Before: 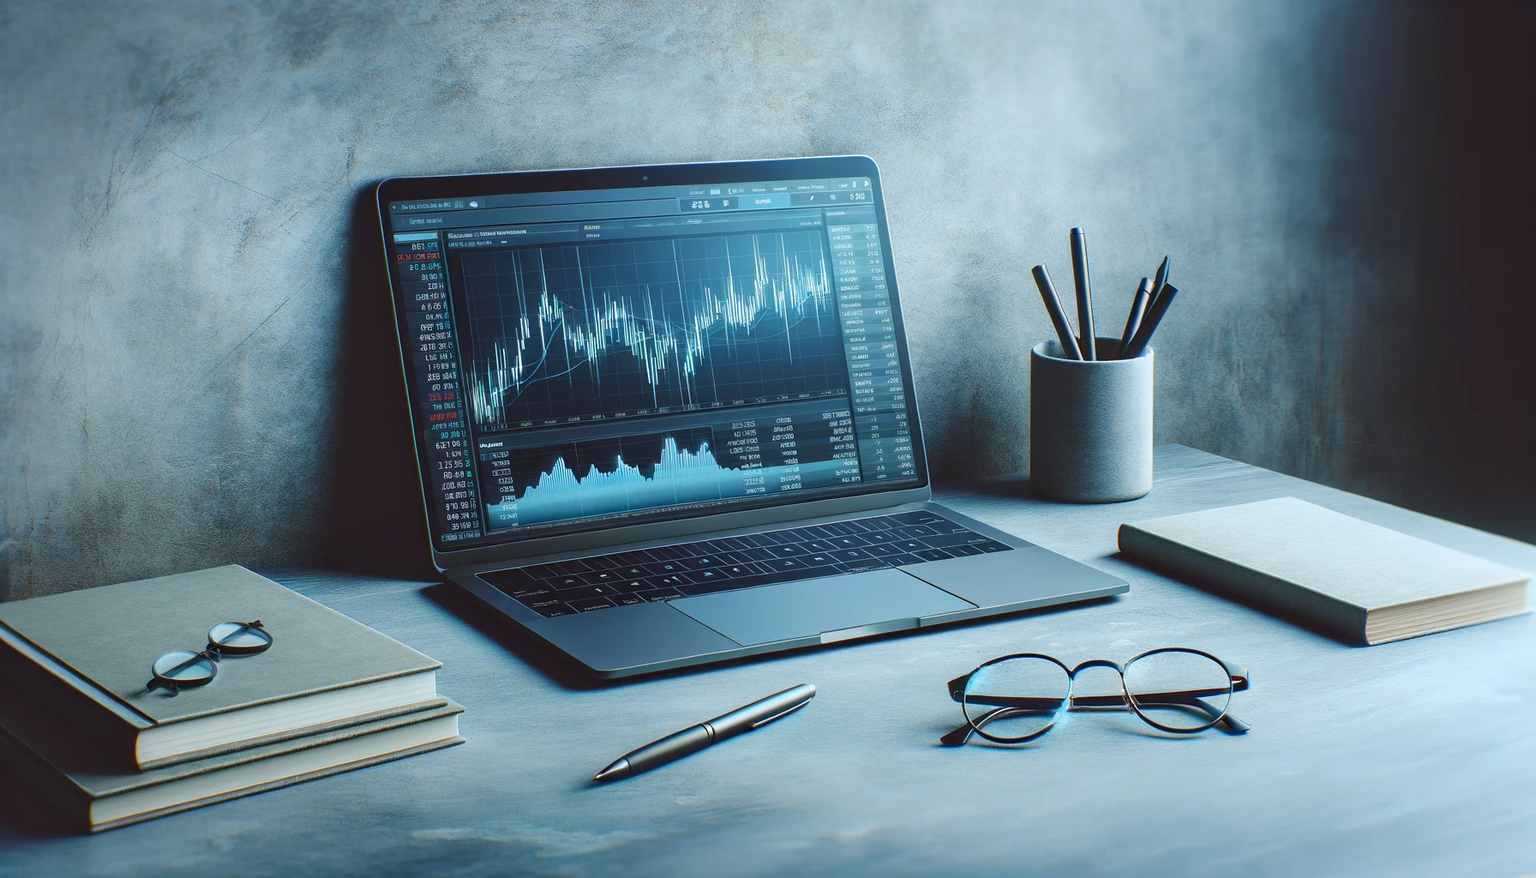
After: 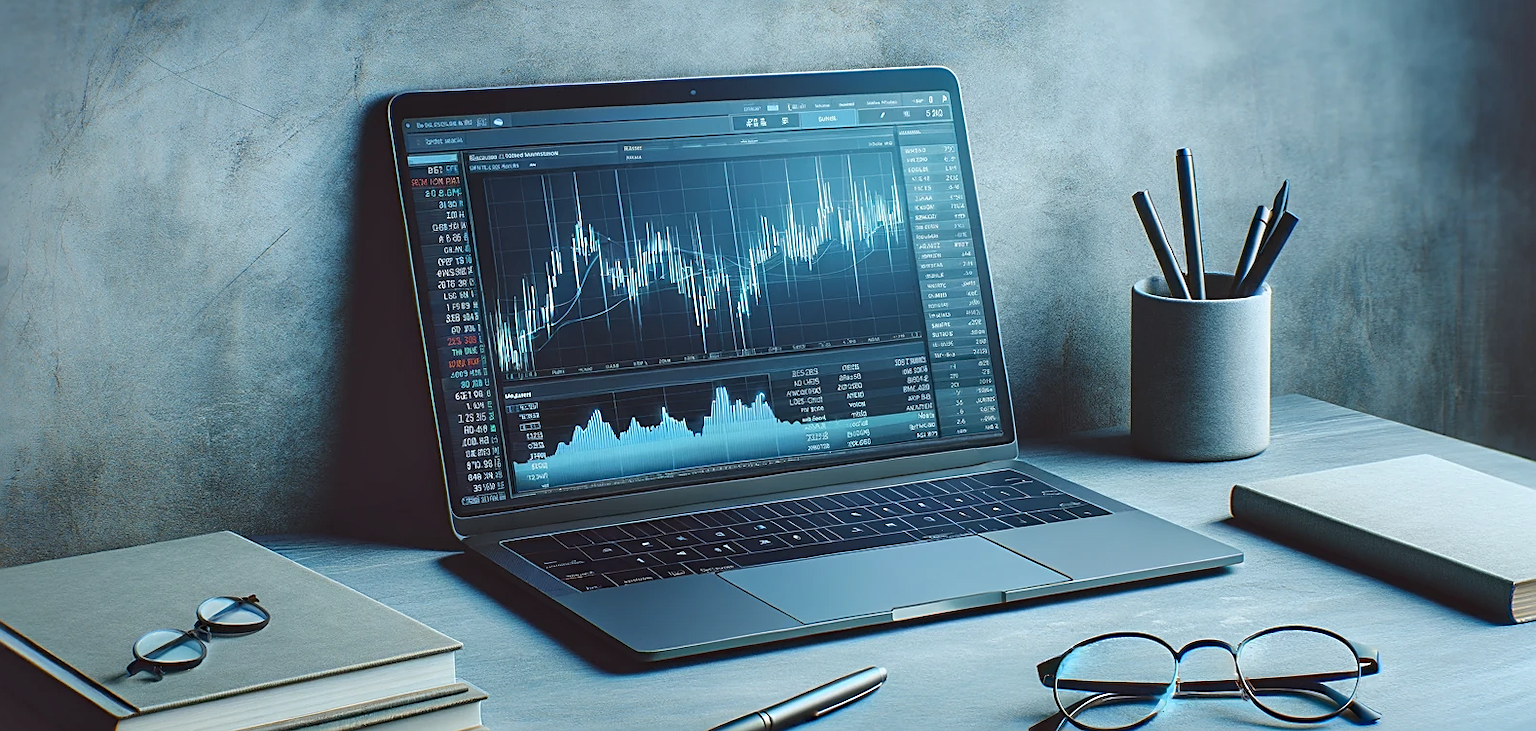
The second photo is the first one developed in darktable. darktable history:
shadows and highlights: highlights color adjustment 89.04%, soften with gaussian
crop and rotate: left 2.32%, top 11.094%, right 9.647%, bottom 15.537%
sharpen: on, module defaults
